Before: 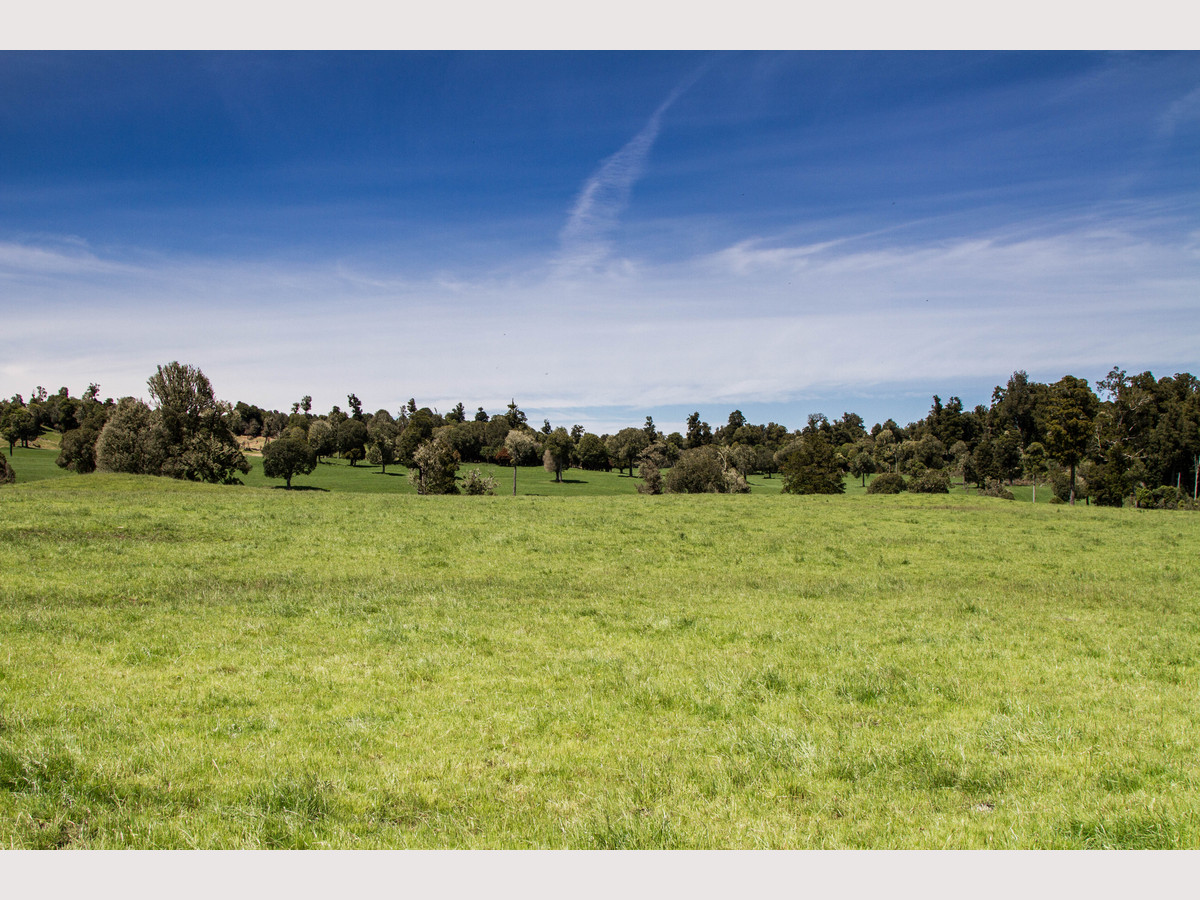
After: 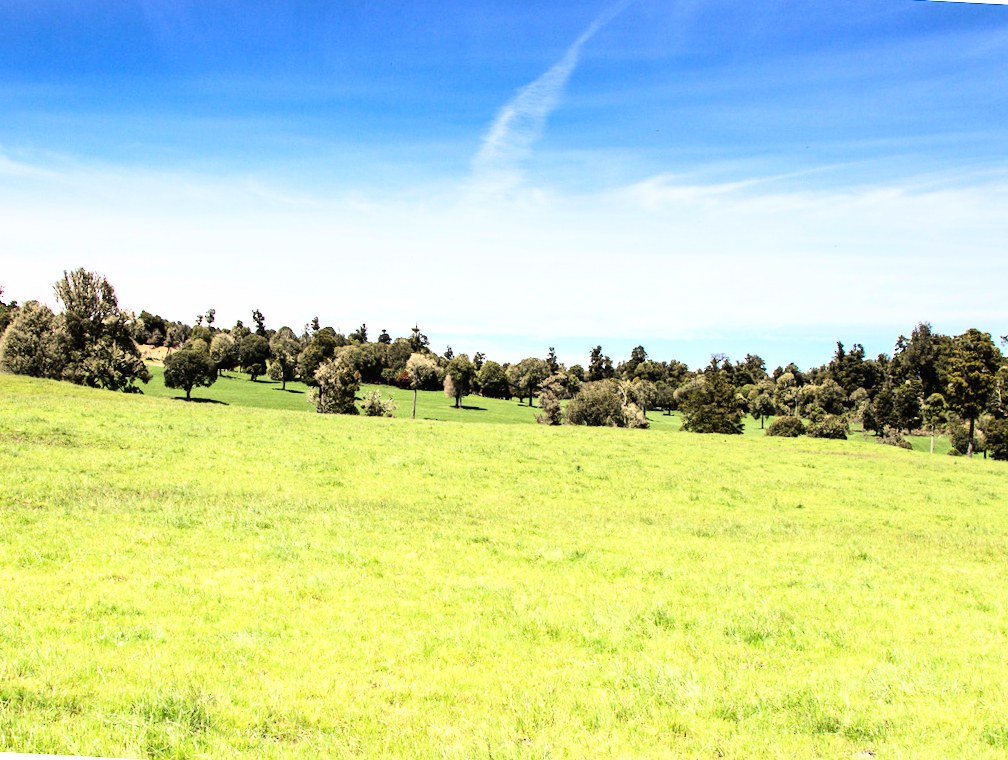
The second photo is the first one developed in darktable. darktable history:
crop and rotate: angle -3.03°, left 5.413%, top 5.178%, right 4.734%, bottom 4.438%
base curve: curves: ch0 [(0, 0.003) (0.001, 0.002) (0.006, 0.004) (0.02, 0.022) (0.048, 0.086) (0.094, 0.234) (0.162, 0.431) (0.258, 0.629) (0.385, 0.8) (0.548, 0.918) (0.751, 0.988) (1, 1)]
exposure: exposure 0.376 EV, compensate highlight preservation false
